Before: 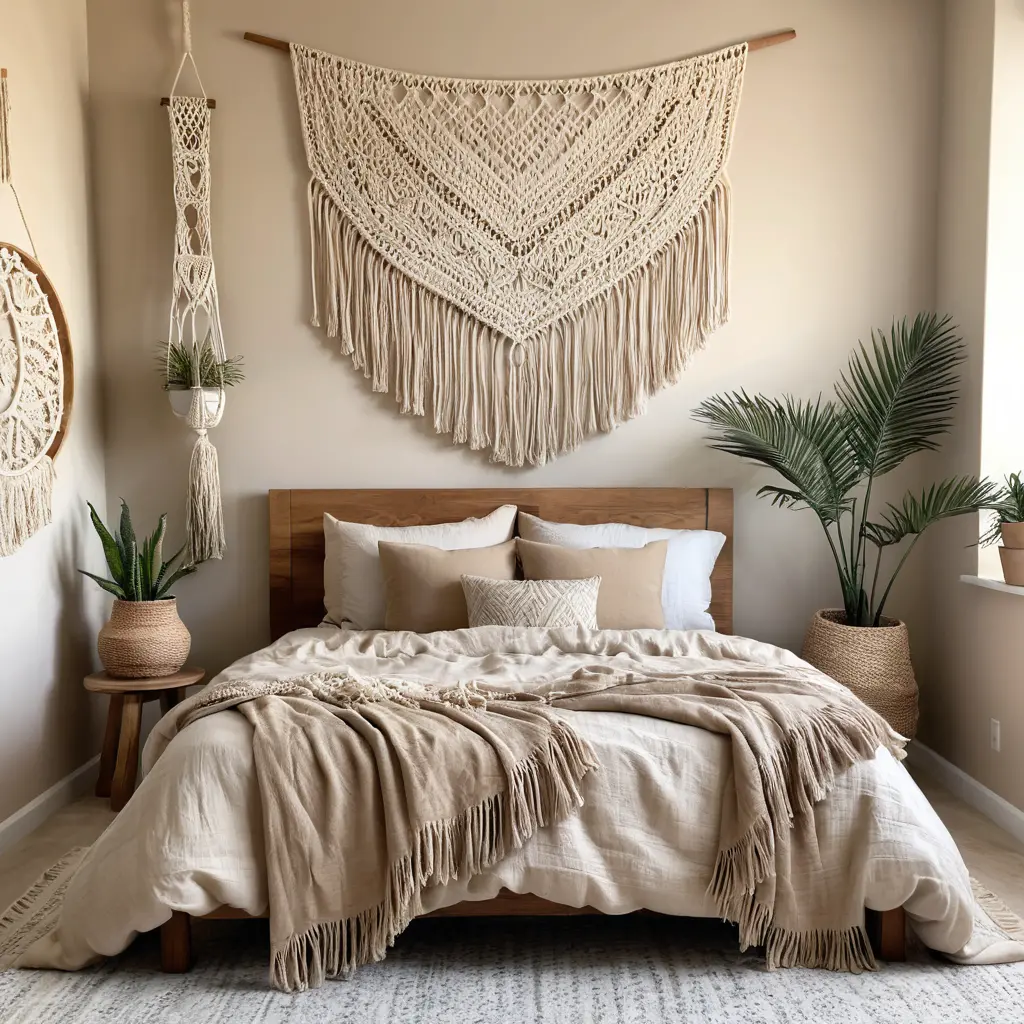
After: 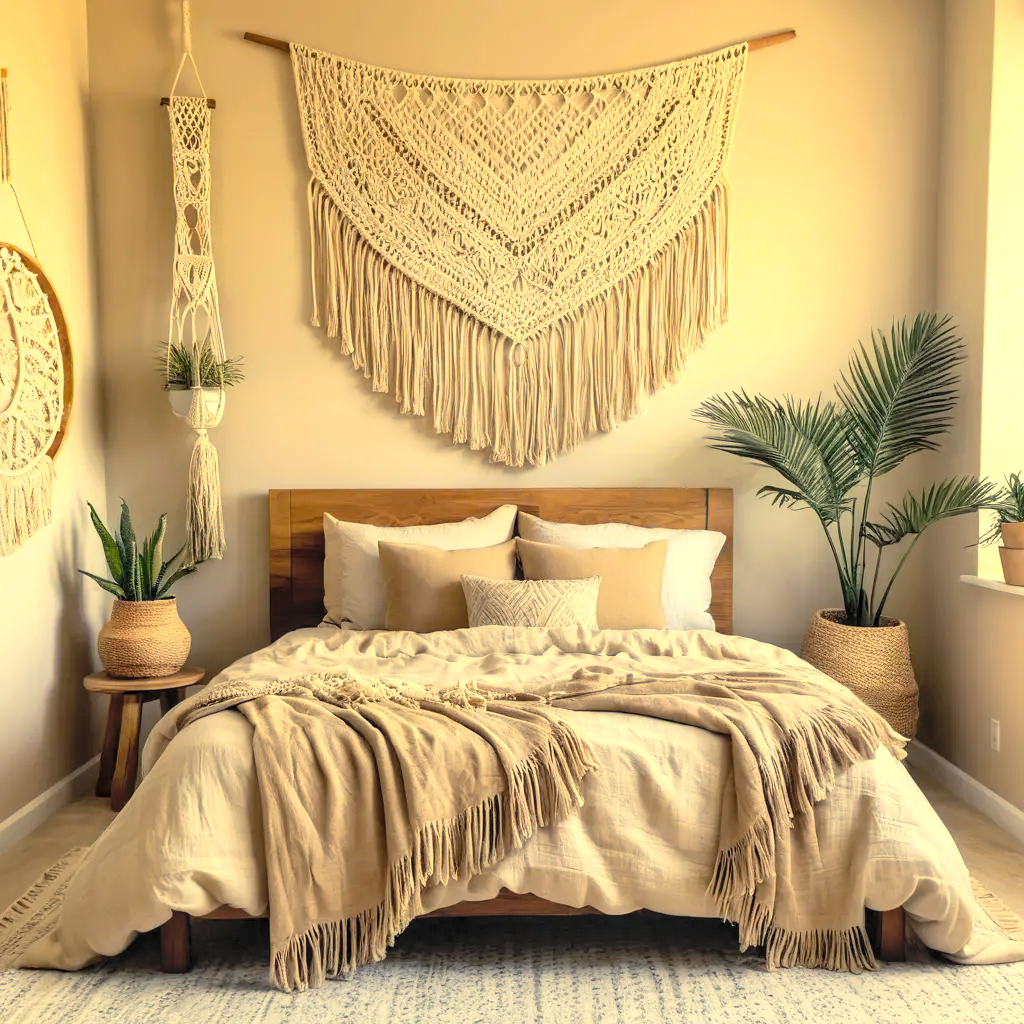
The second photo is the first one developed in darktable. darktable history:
local contrast: on, module defaults
color balance rgb: highlights gain › chroma 7.948%, highlights gain › hue 81.11°, perceptual saturation grading › global saturation 30.53%, contrast 5.62%
contrast brightness saturation: contrast 0.102, brightness 0.309, saturation 0.148
